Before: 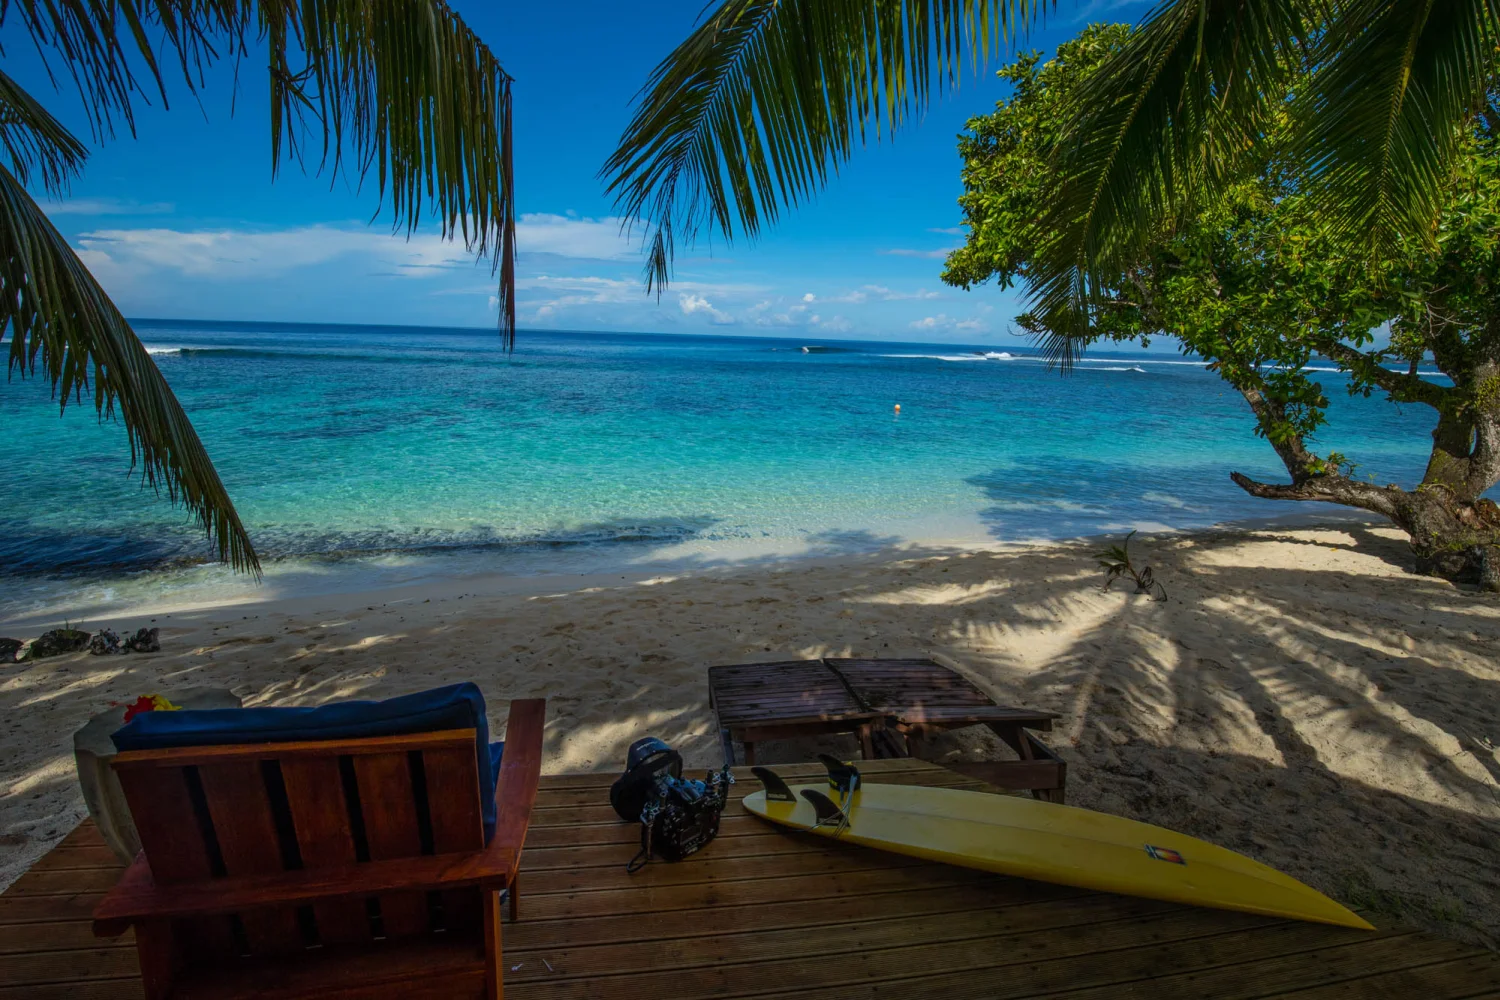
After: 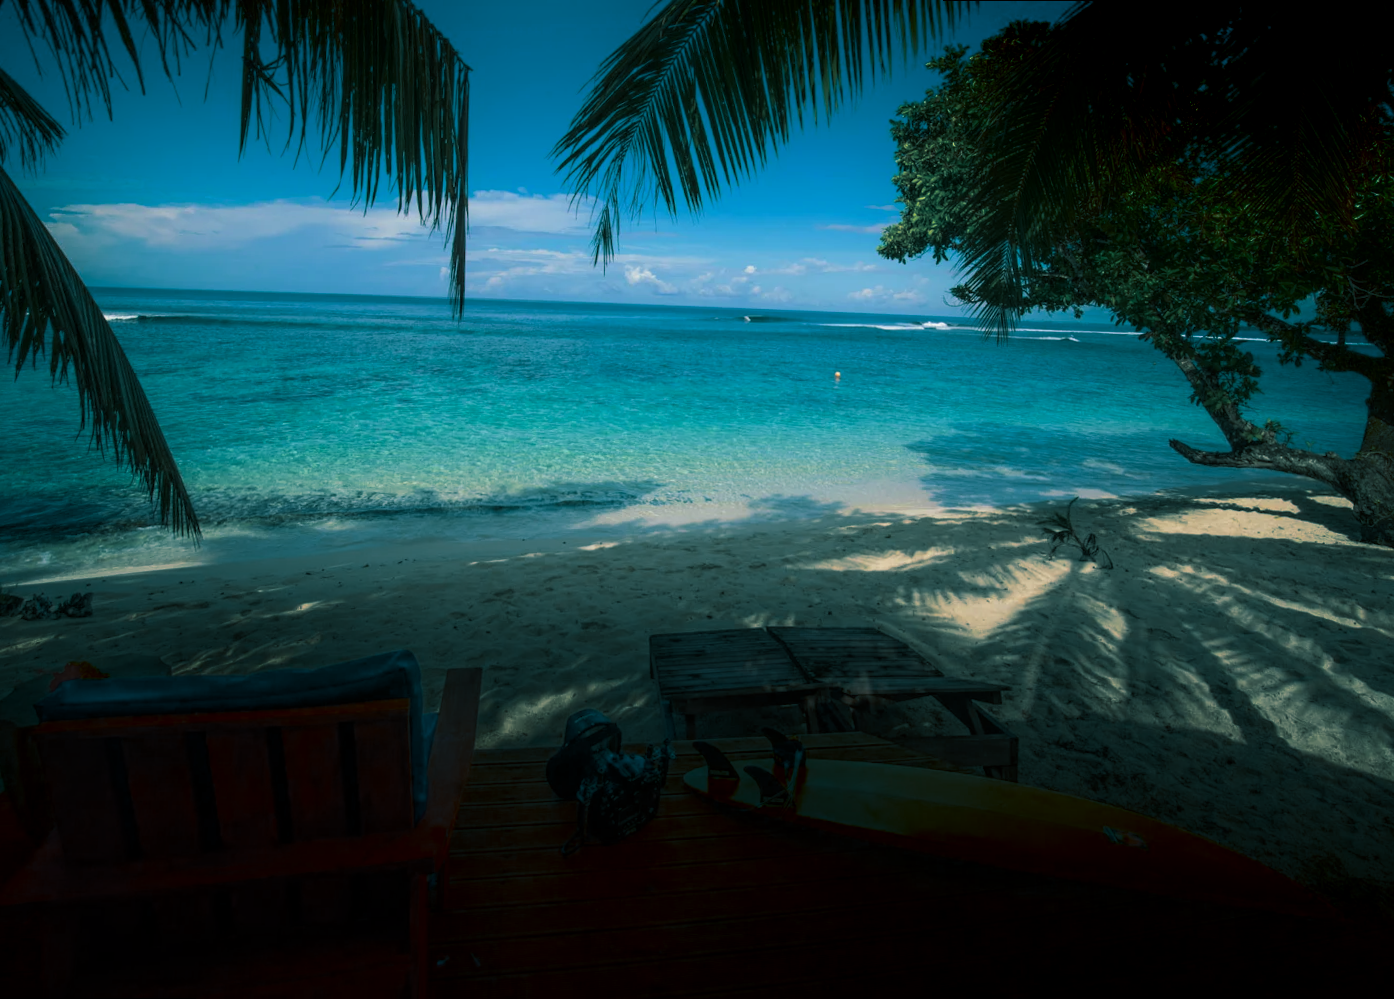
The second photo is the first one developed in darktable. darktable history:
rotate and perspective: rotation 0.215°, lens shift (vertical) -0.139, crop left 0.069, crop right 0.939, crop top 0.002, crop bottom 0.996
shadows and highlights: shadows -88.03, highlights -35.45, shadows color adjustment 99.15%, highlights color adjustment 0%, soften with gaussian
white balance: emerald 1
split-toning: shadows › hue 186.43°, highlights › hue 49.29°, compress 30.29%
